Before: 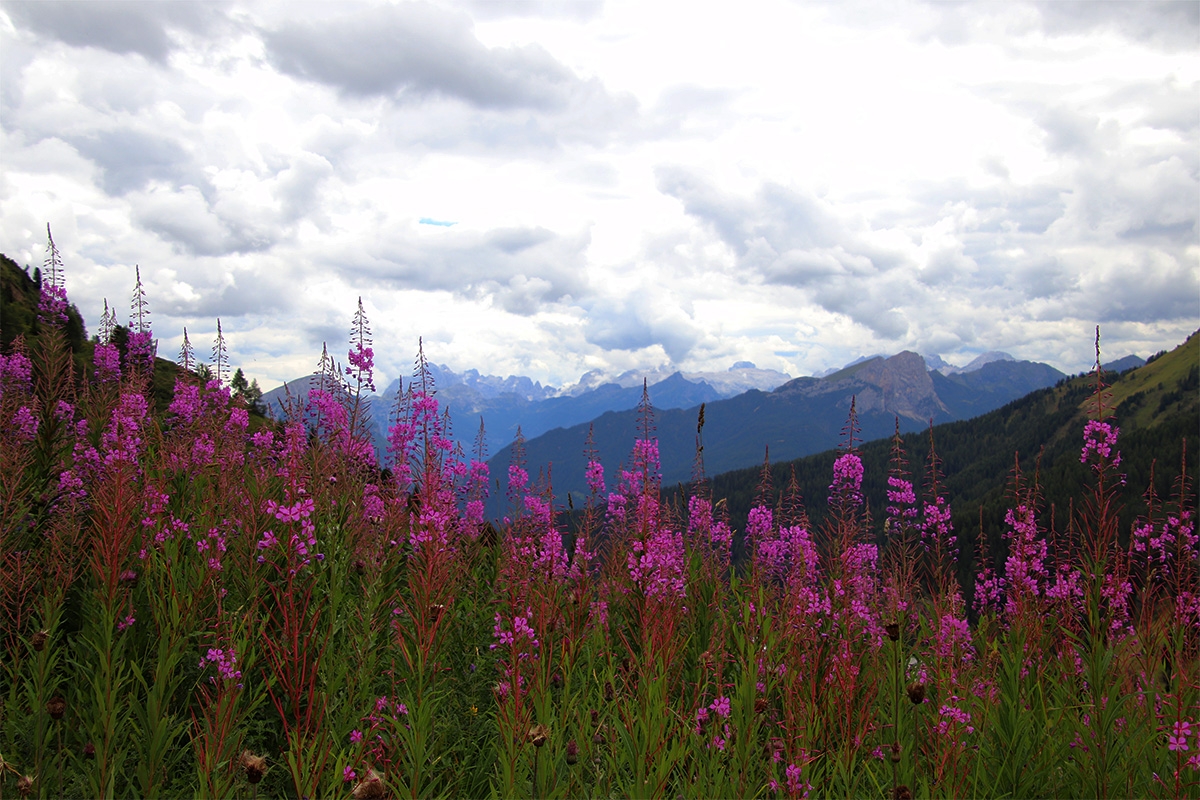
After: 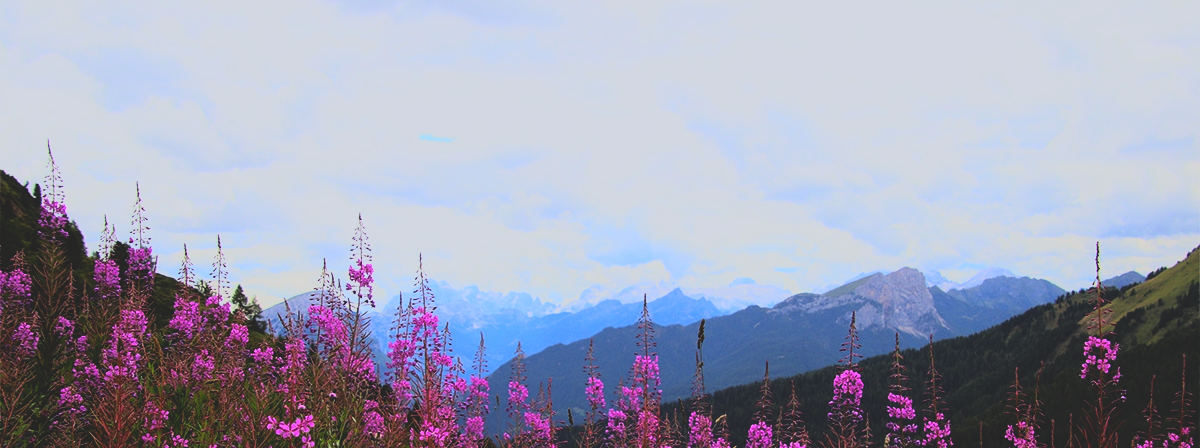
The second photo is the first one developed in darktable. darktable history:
white balance: red 0.976, blue 1.04
rgb curve: curves: ch0 [(0, 0) (0.21, 0.15) (0.24, 0.21) (0.5, 0.75) (0.75, 0.96) (0.89, 0.99) (1, 1)]; ch1 [(0, 0.02) (0.21, 0.13) (0.25, 0.2) (0.5, 0.67) (0.75, 0.9) (0.89, 0.97) (1, 1)]; ch2 [(0, 0.02) (0.21, 0.13) (0.25, 0.2) (0.5, 0.67) (0.75, 0.9) (0.89, 0.97) (1, 1)], compensate middle gray true
crop and rotate: top 10.605%, bottom 33.274%
contrast brightness saturation: contrast -0.28
exposure: exposure -0.041 EV, compensate highlight preservation false
